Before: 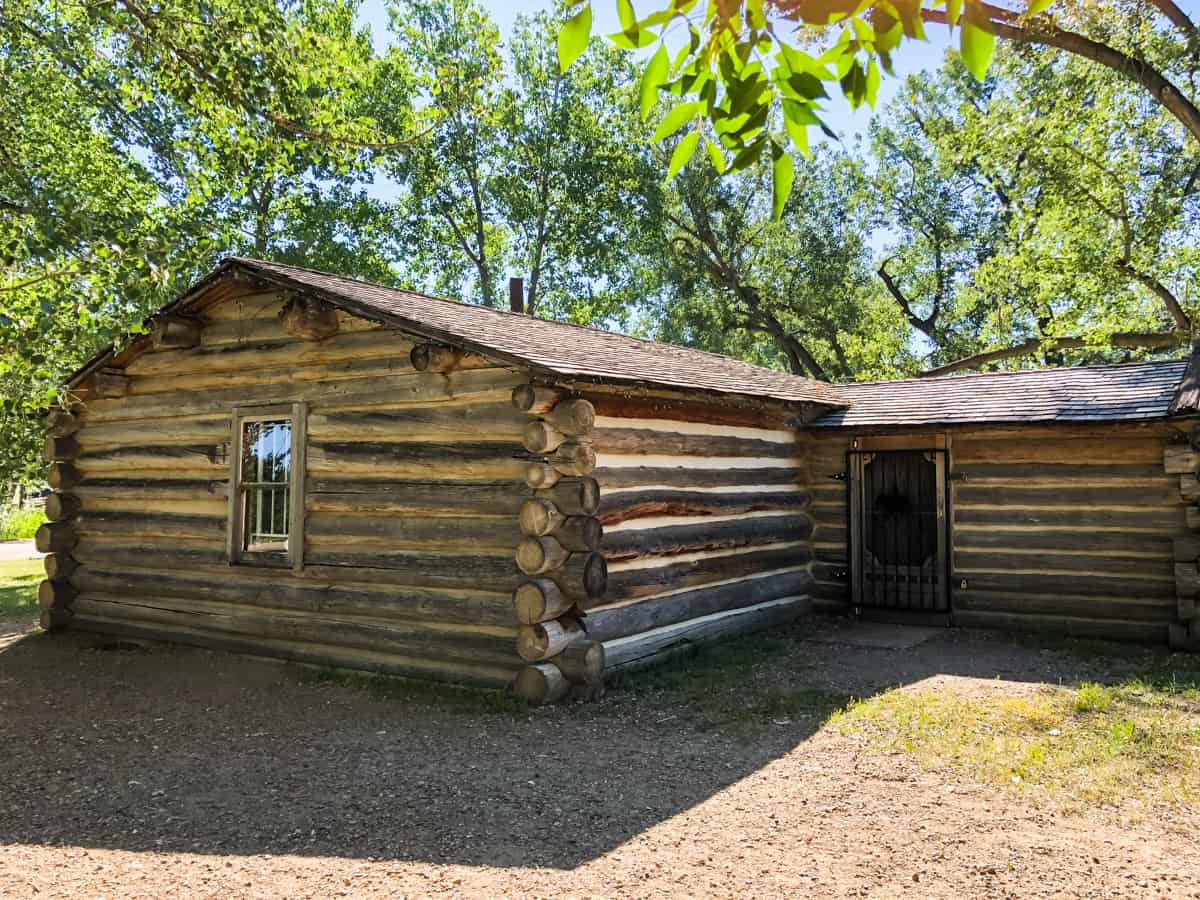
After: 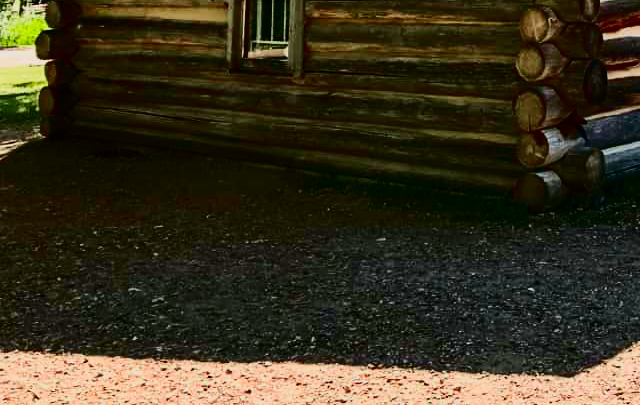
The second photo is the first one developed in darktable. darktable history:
tone curve: curves: ch0 [(0, 0) (0.128, 0.068) (0.292, 0.274) (0.453, 0.507) (0.653, 0.717) (0.785, 0.817) (0.995, 0.917)]; ch1 [(0, 0) (0.384, 0.365) (0.463, 0.447) (0.486, 0.474) (0.503, 0.497) (0.52, 0.525) (0.559, 0.591) (0.583, 0.623) (0.672, 0.699) (0.766, 0.773) (1, 1)]; ch2 [(0, 0) (0.374, 0.344) (0.446, 0.443) (0.501, 0.5) (0.527, 0.549) (0.565, 0.582) (0.624, 0.632) (1, 1)], color space Lab, independent channels, preserve colors none
contrast brightness saturation: contrast 0.1, brightness -0.26, saturation 0.14
crop and rotate: top 54.778%, right 46.61%, bottom 0.159%
